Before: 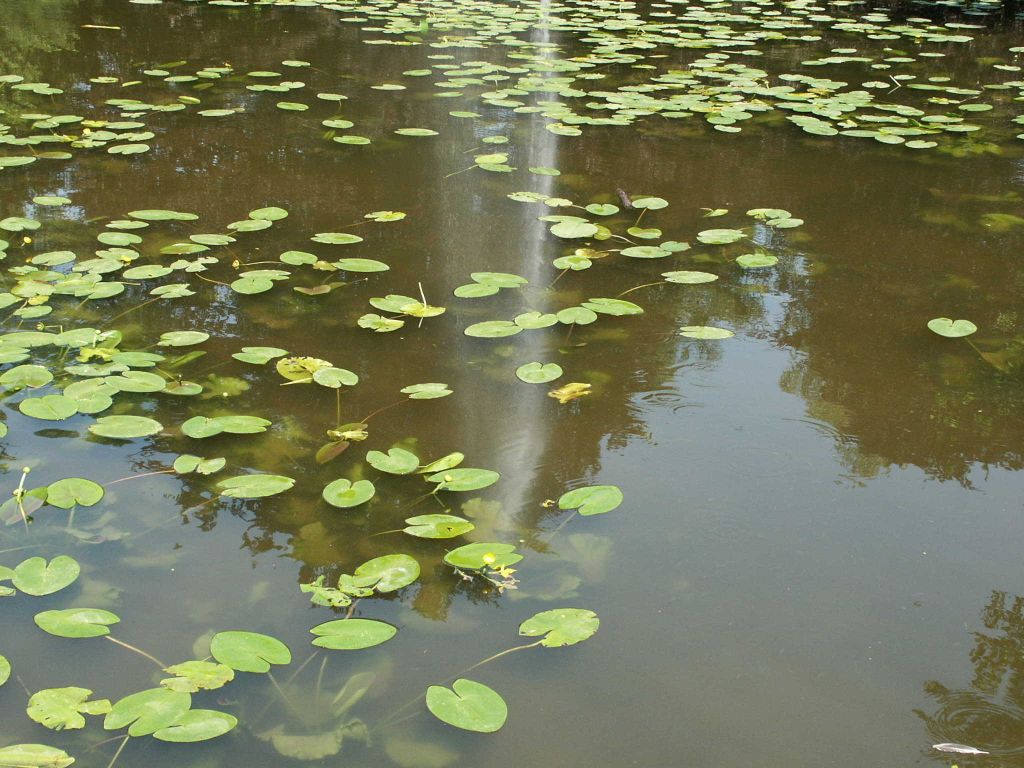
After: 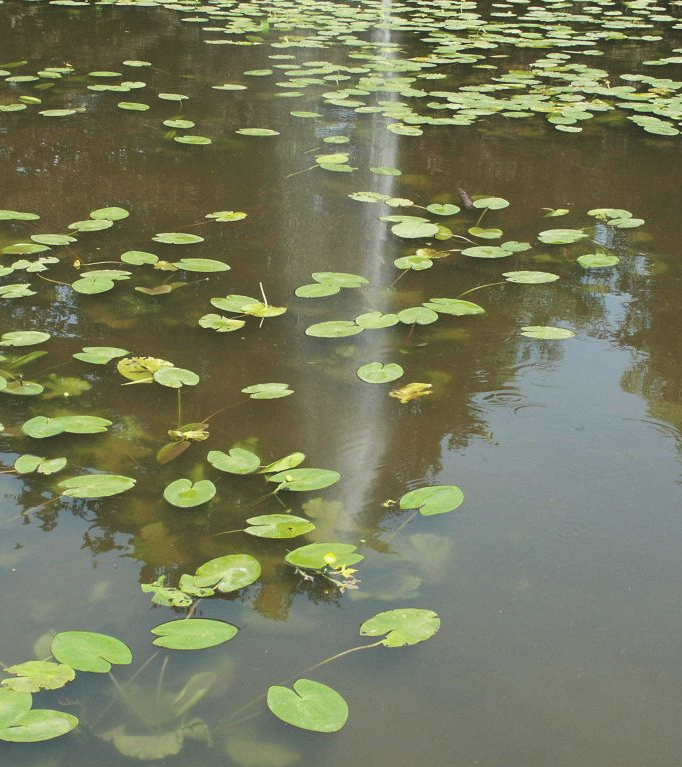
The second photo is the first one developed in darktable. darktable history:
exposure: black level correction -0.015, exposure -0.125 EV, compensate highlight preservation false
shadows and highlights: radius 125.46, shadows 30.51, highlights -30.51, low approximation 0.01, soften with gaussian
crop and rotate: left 15.546%, right 17.787%
